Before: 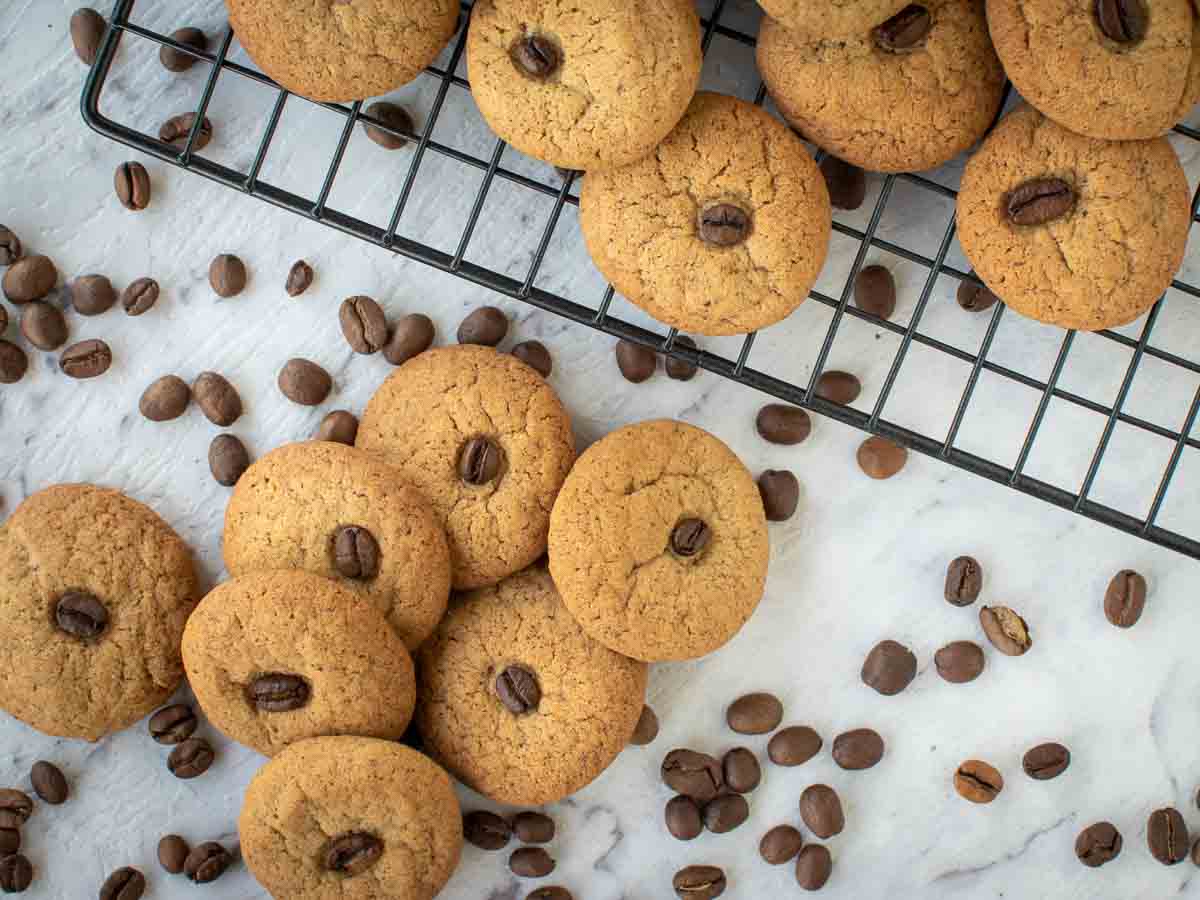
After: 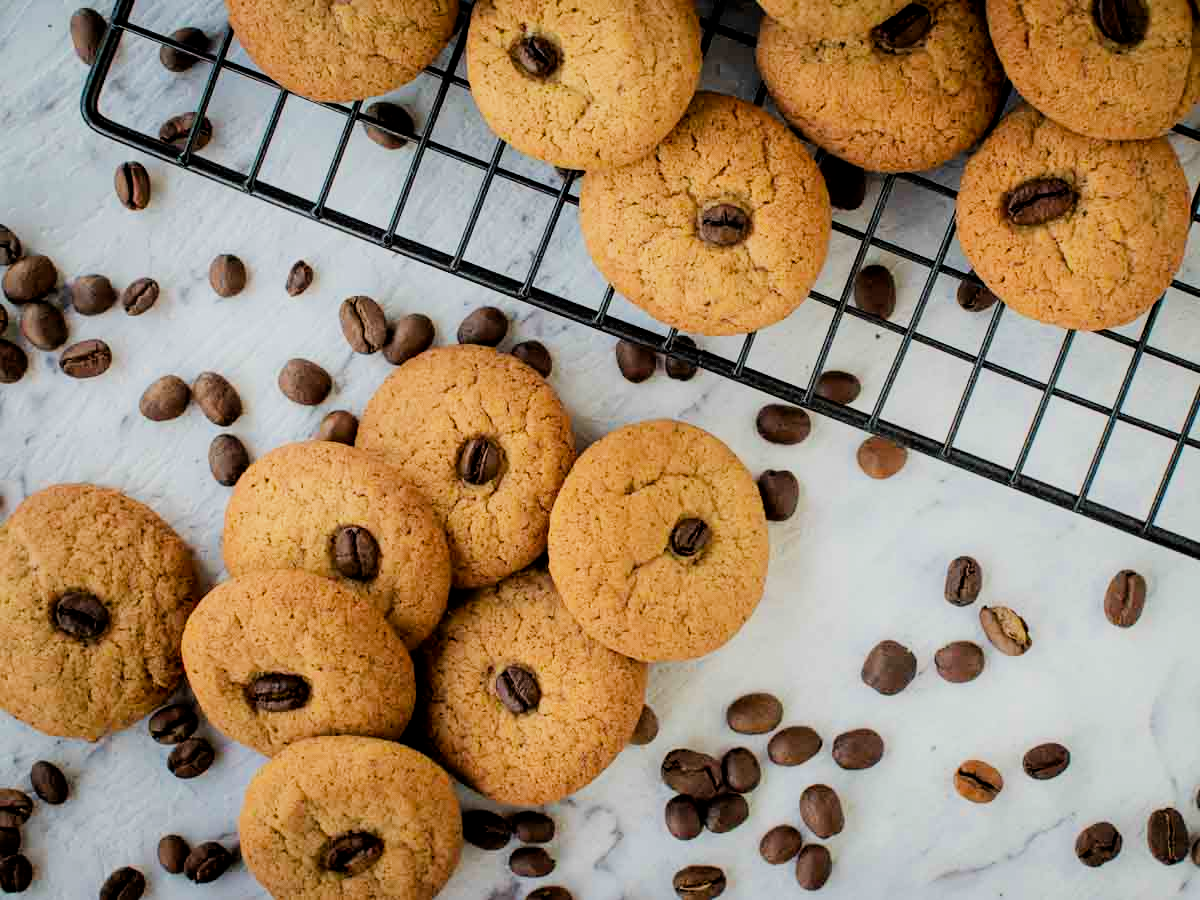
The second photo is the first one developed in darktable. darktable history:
filmic rgb: black relative exposure -7.15 EV, white relative exposure 5.36 EV, hardness 3.02
color balance: lift [0.991, 1, 1, 1], gamma [0.996, 1, 1, 1], input saturation 98.52%, contrast 20.34%, output saturation 103.72%
exposure: black level correction 0, compensate exposure bias true, compensate highlight preservation false
